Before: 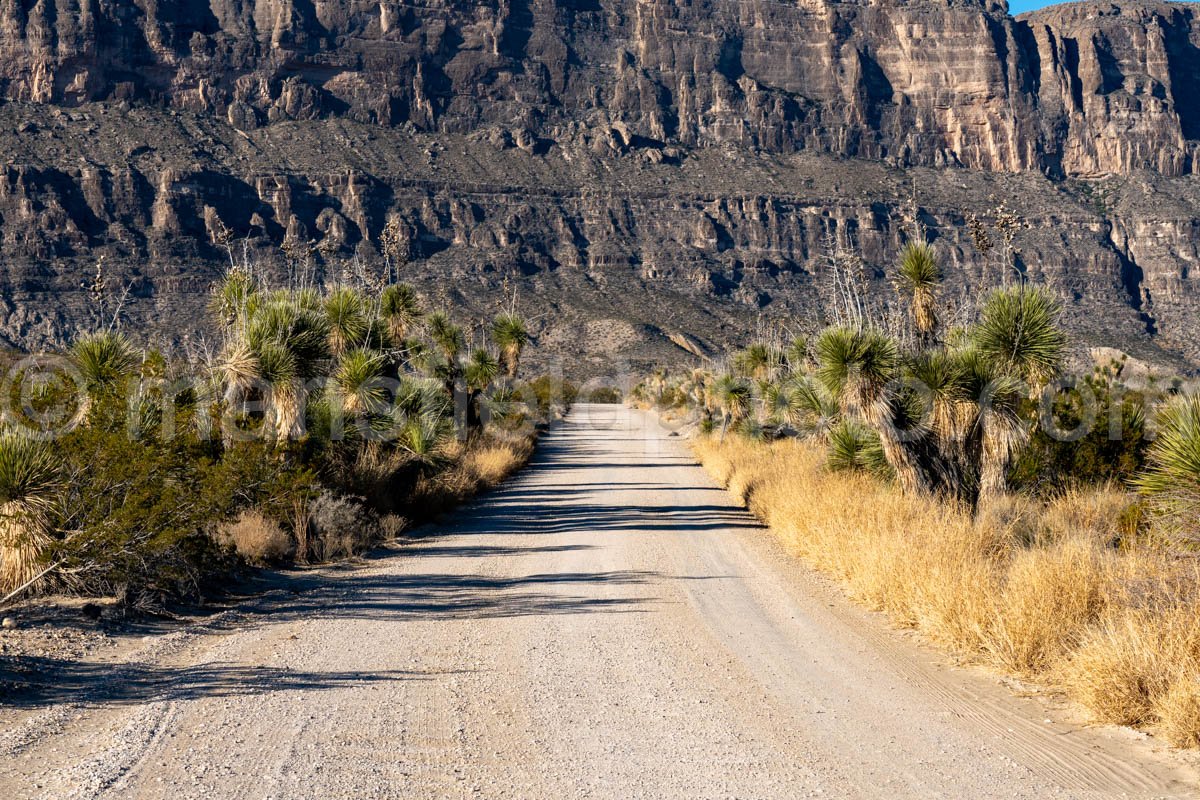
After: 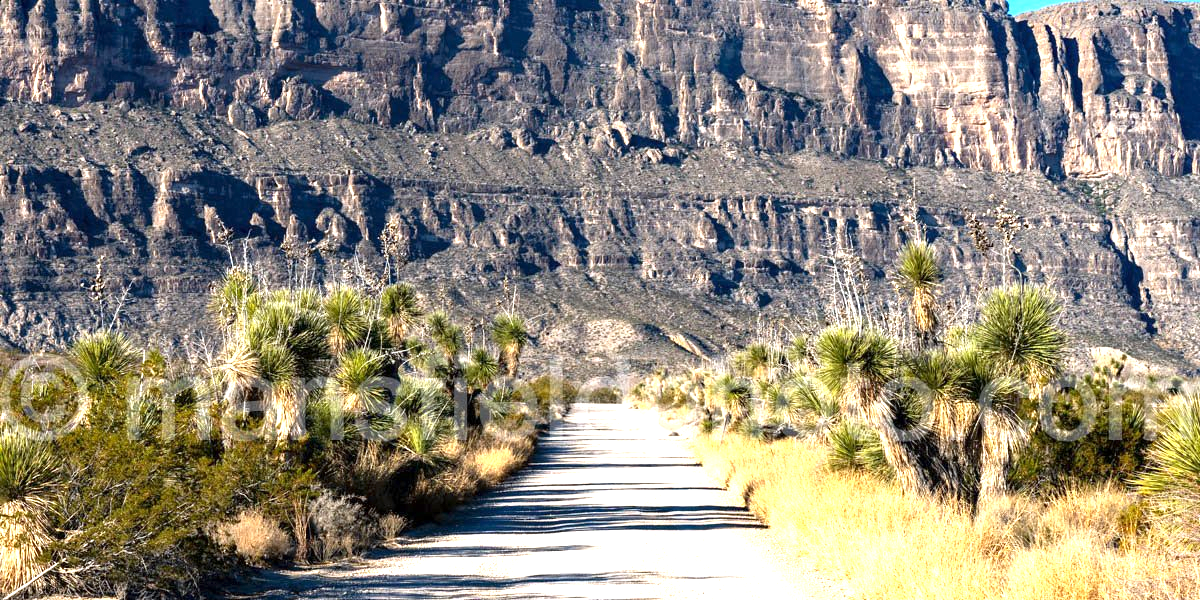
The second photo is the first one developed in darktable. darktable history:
exposure: exposure 1.25 EV, compensate exposure bias true, compensate highlight preservation false
white balance: red 0.982, blue 1.018
crop: bottom 24.988%
